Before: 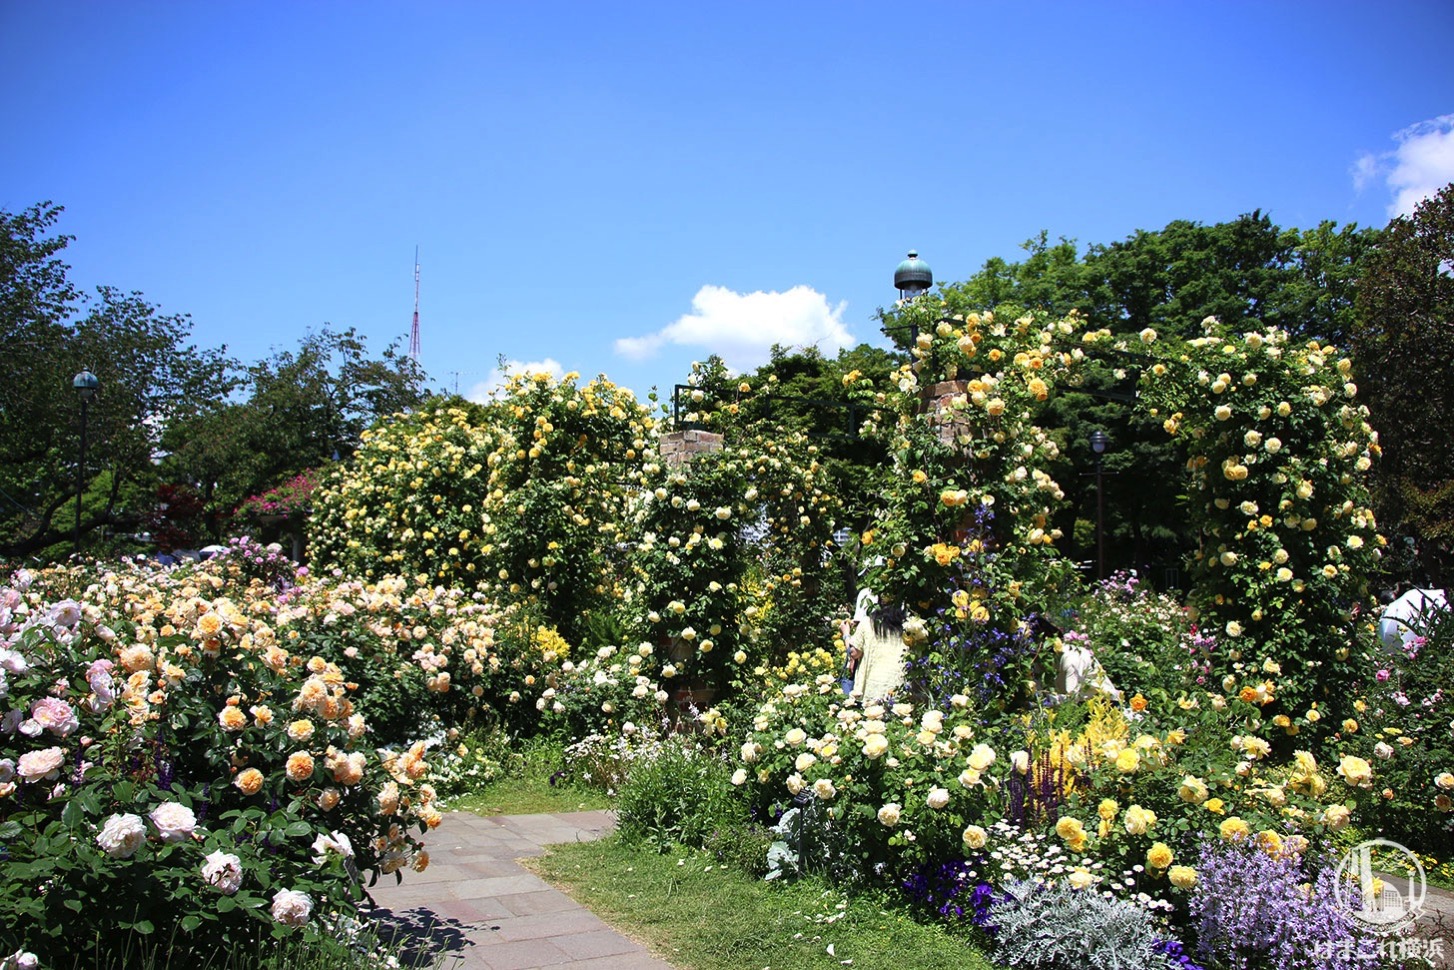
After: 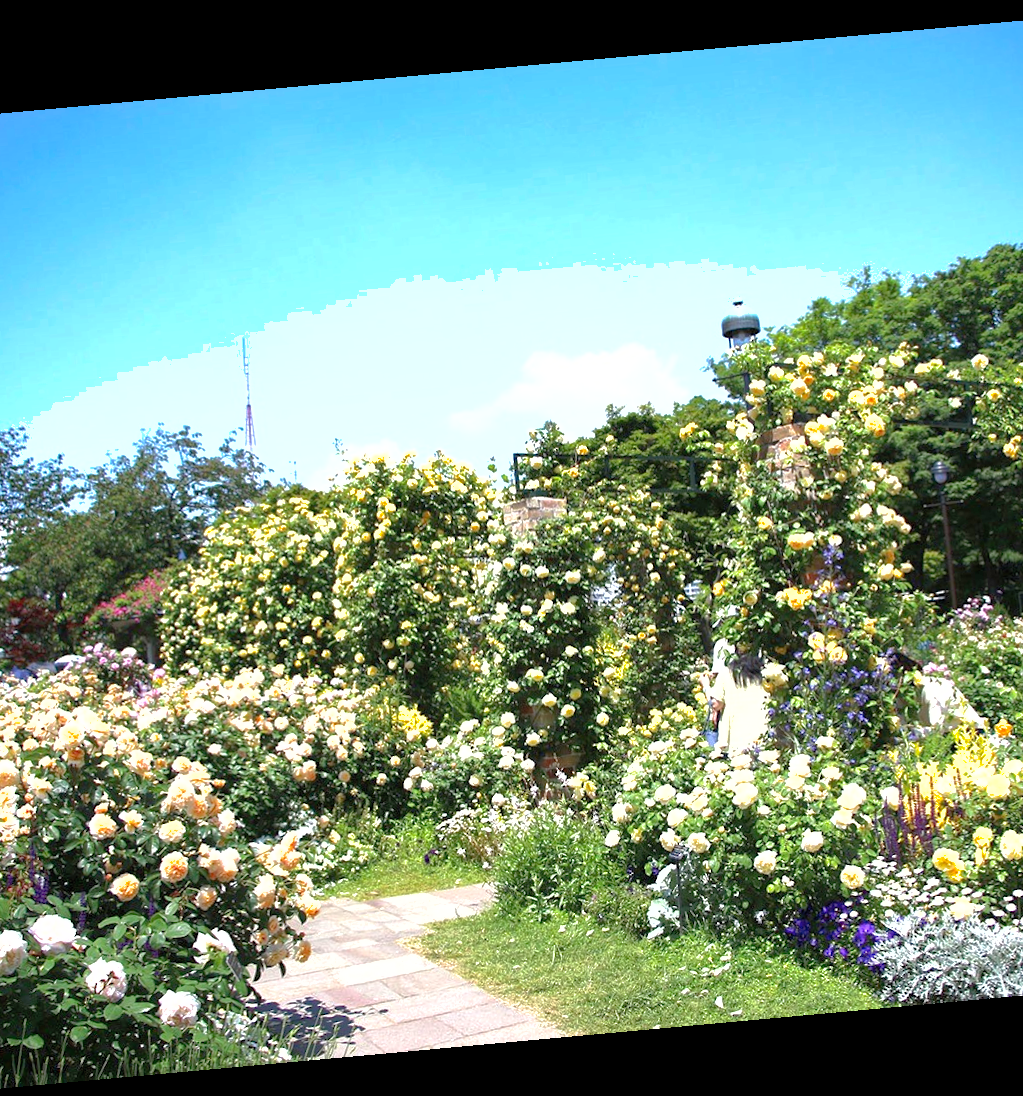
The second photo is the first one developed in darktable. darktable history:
rotate and perspective: rotation -5.2°, automatic cropping off
contrast brightness saturation: contrast -0.02, brightness -0.01, saturation 0.03
crop and rotate: left 12.648%, right 20.685%
levels: mode automatic, black 0.023%, white 99.97%, levels [0.062, 0.494, 0.925]
shadows and highlights: on, module defaults
exposure: black level correction 0, exposure 0.9 EV, compensate highlight preservation false
